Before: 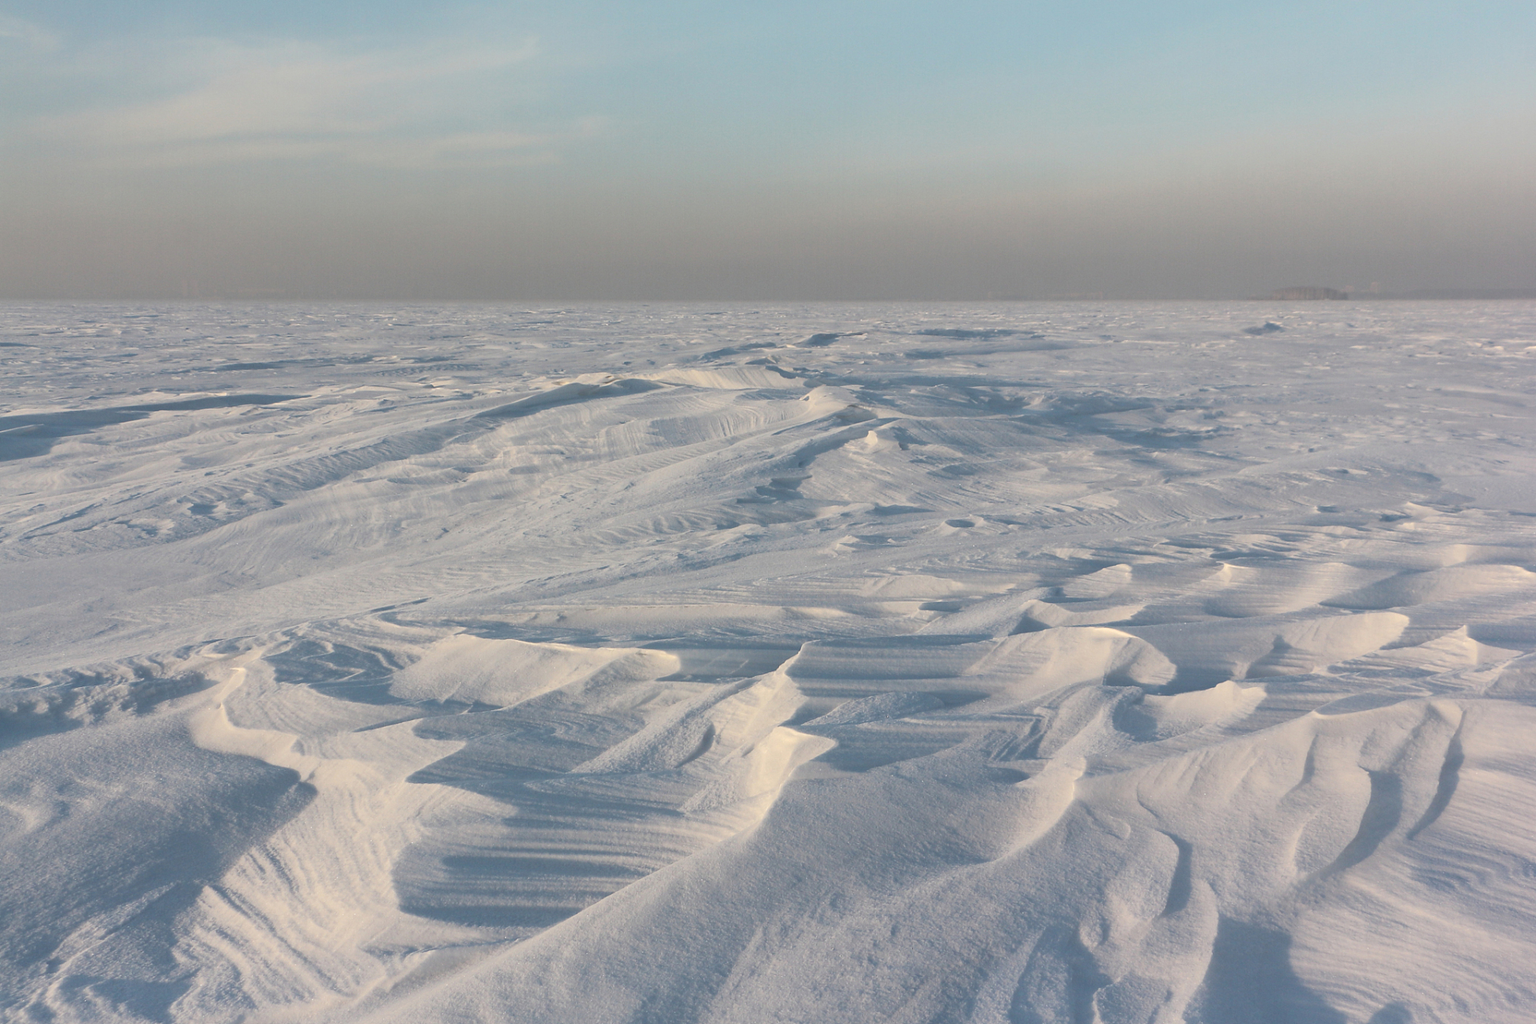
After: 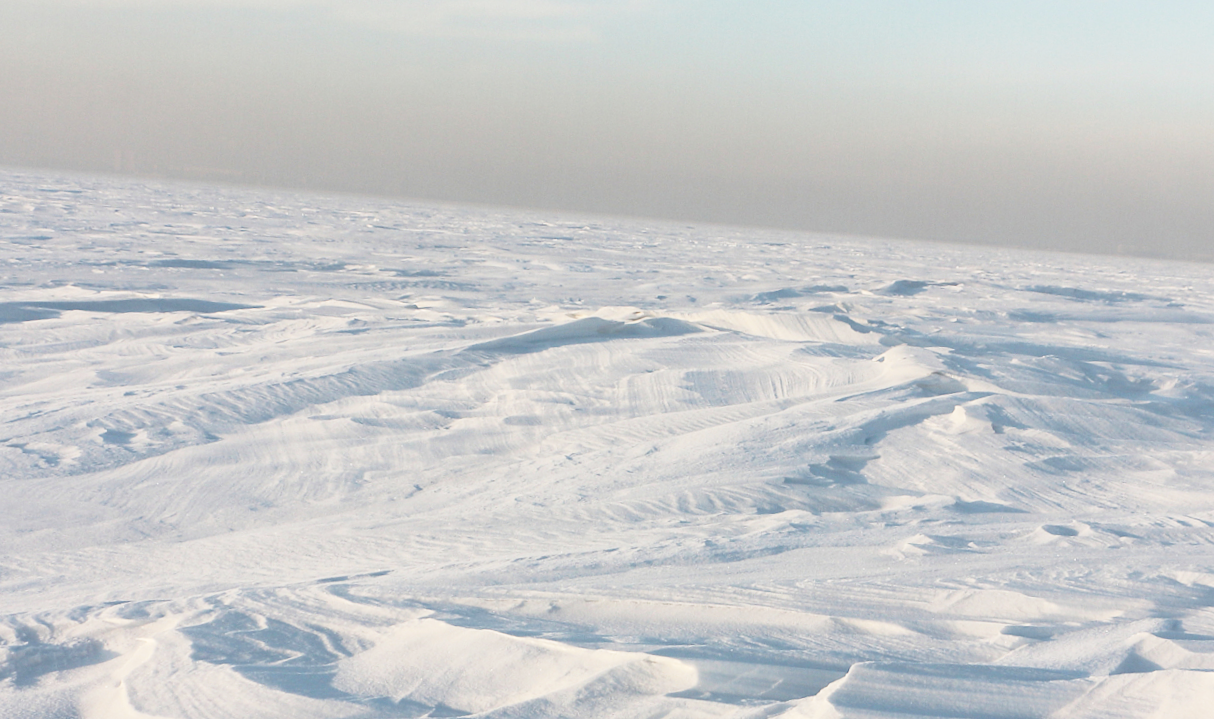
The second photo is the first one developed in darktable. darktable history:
base curve: curves: ch0 [(0, 0) (0.028, 0.03) (0.121, 0.232) (0.46, 0.748) (0.859, 0.968) (1, 1)], preserve colors none
crop and rotate: angle -4.57°, left 2.213%, top 6.659%, right 27.2%, bottom 30.63%
